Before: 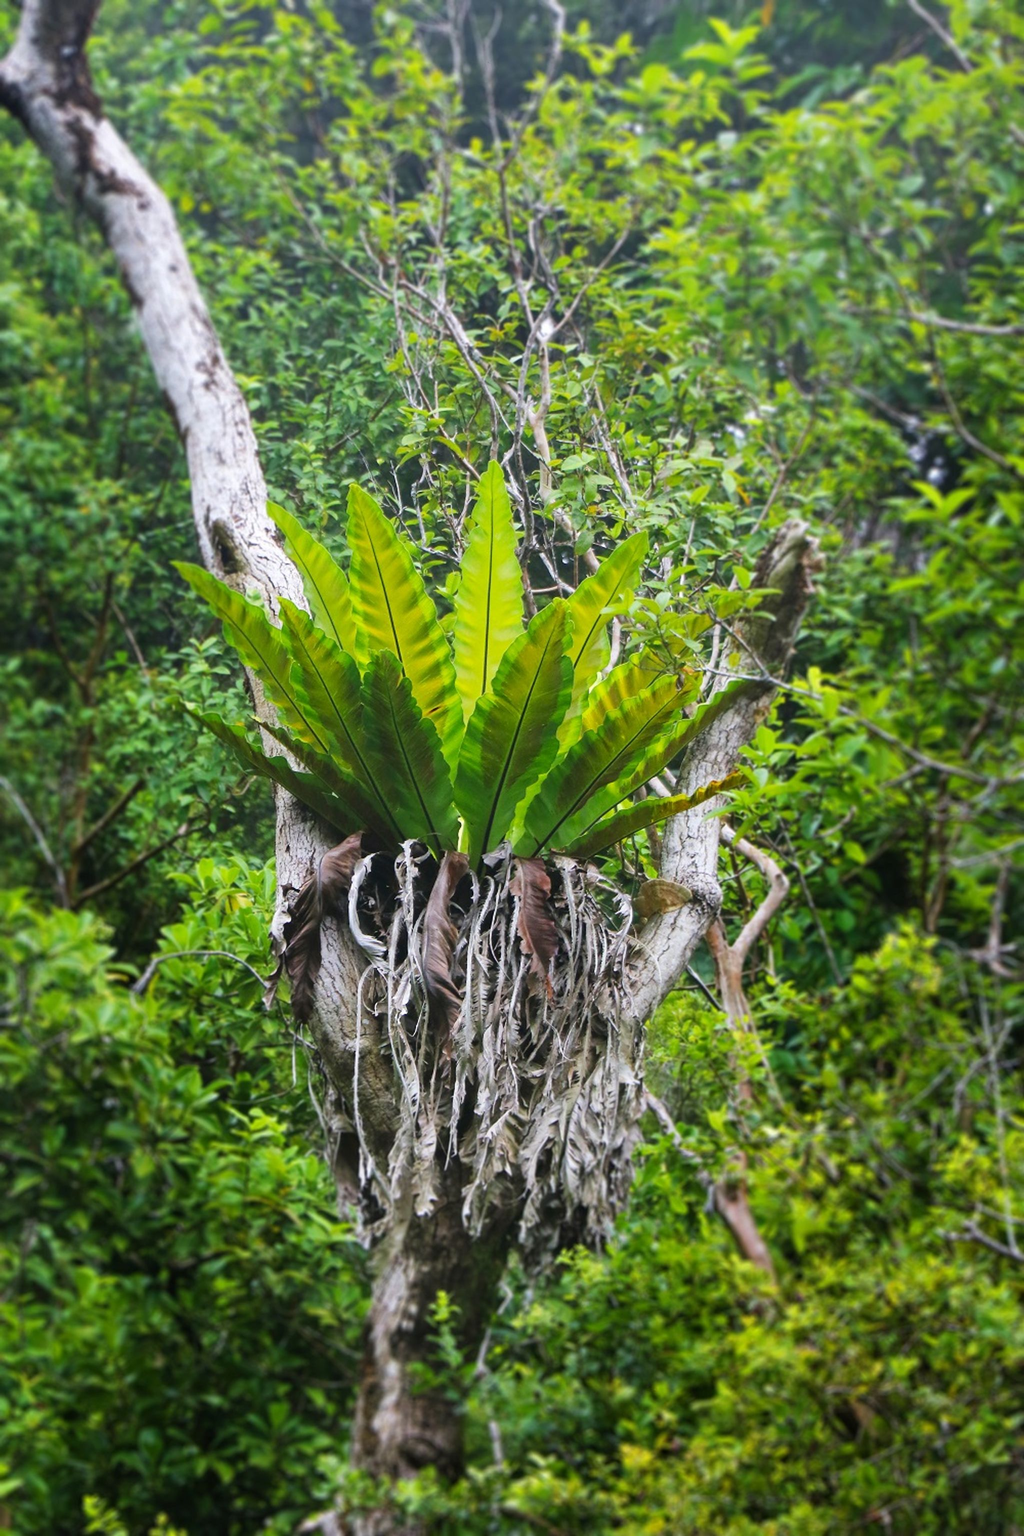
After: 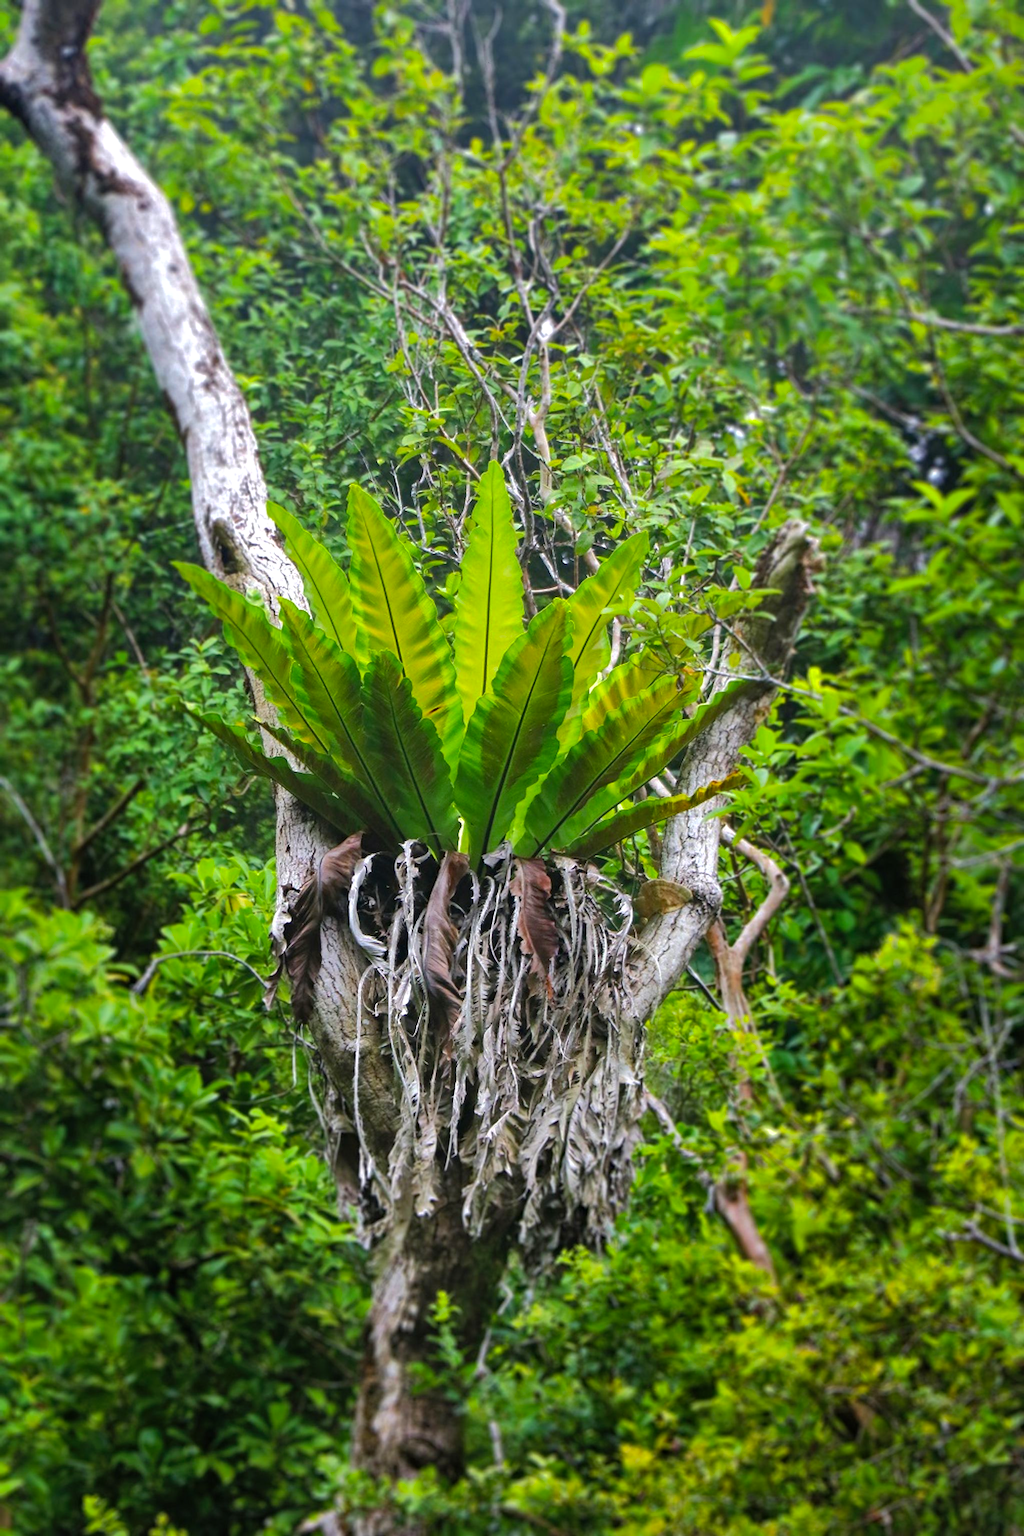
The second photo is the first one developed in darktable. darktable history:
color balance: contrast 10%
shadows and highlights: shadows 40, highlights -60
haze removal: compatibility mode true, adaptive false
